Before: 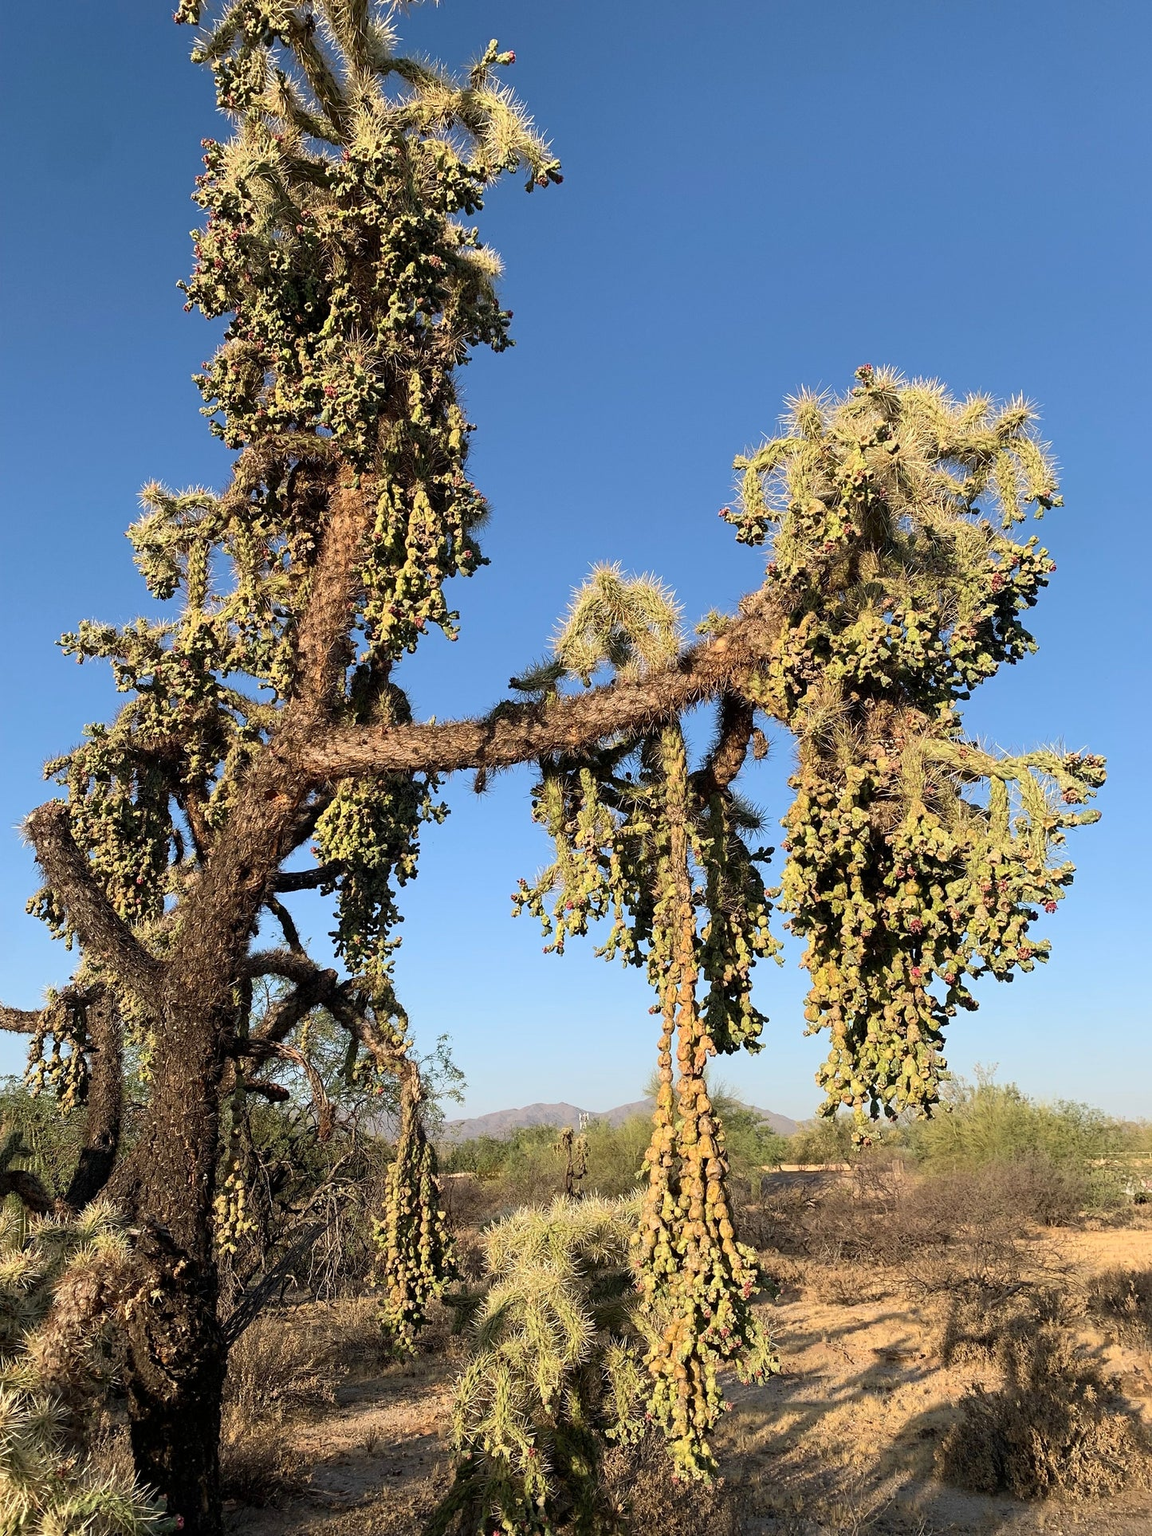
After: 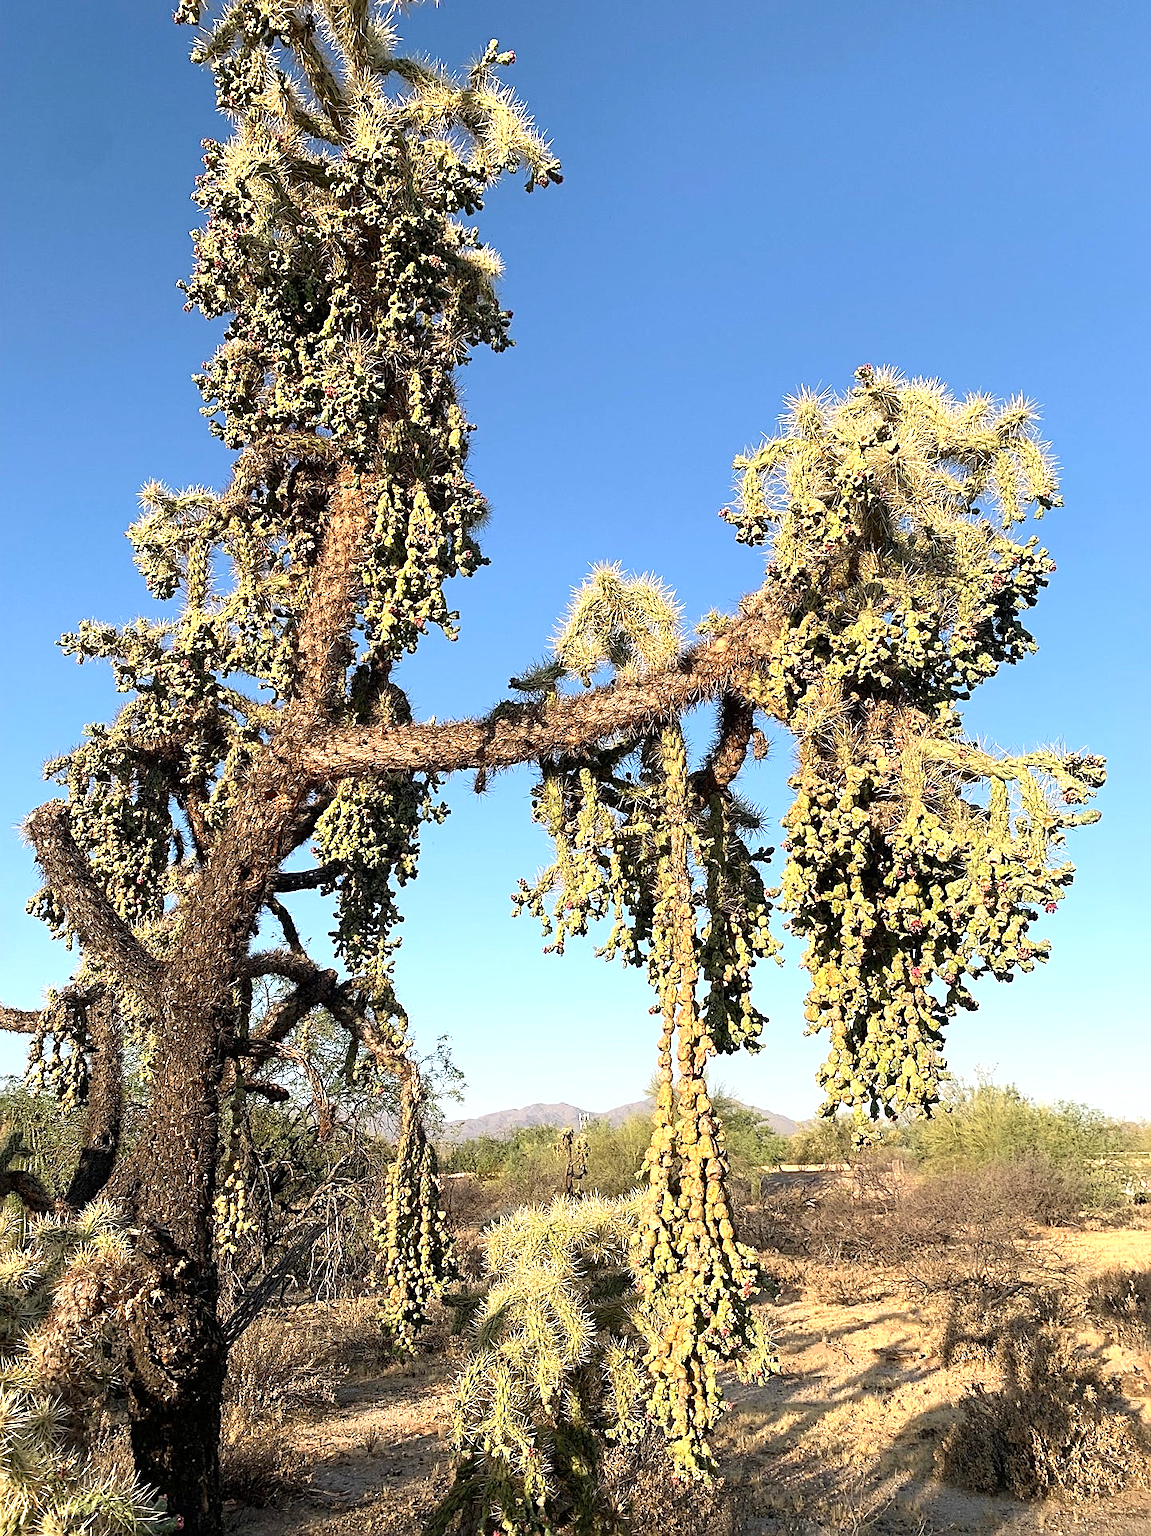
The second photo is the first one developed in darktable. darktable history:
sharpen: on, module defaults
exposure: exposure 0.64 EV, compensate highlight preservation false
